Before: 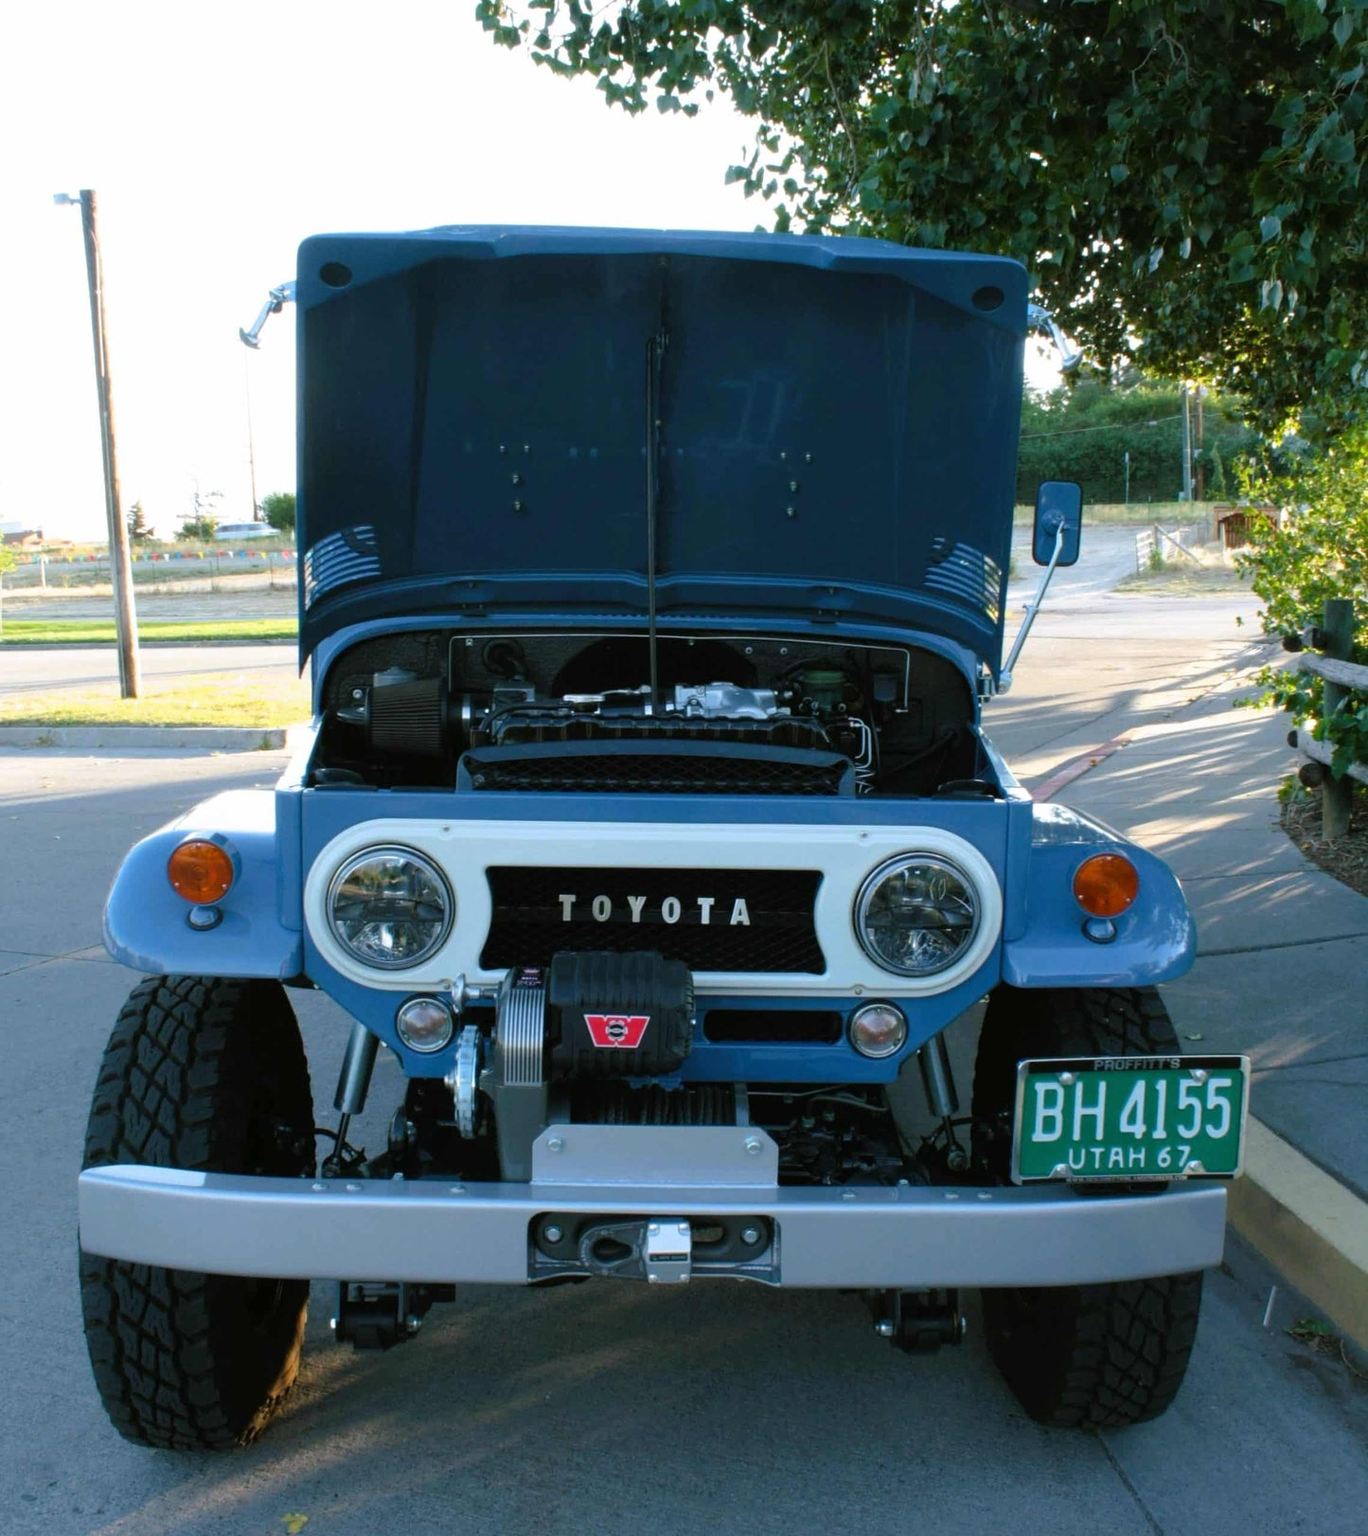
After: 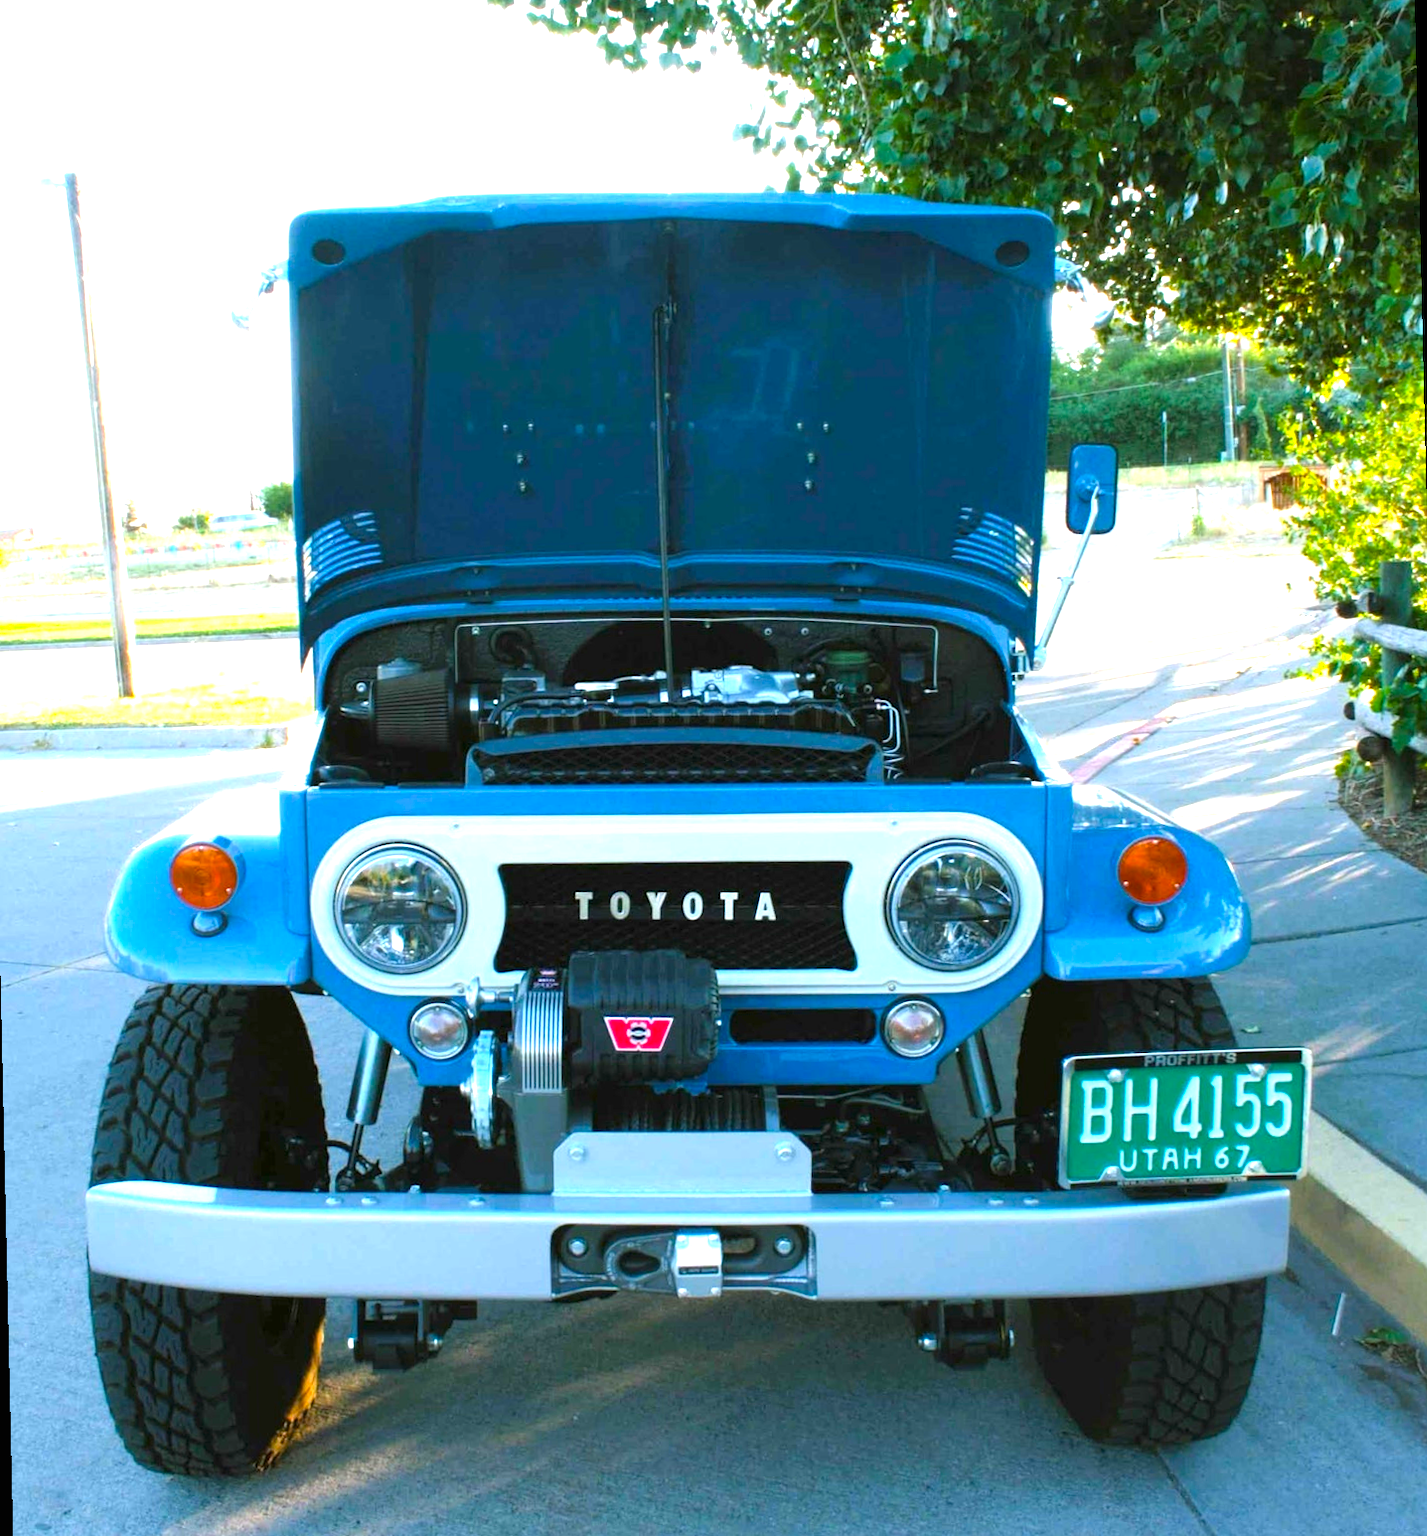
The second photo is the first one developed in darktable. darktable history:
color balance rgb: perceptual saturation grading › global saturation 30%, global vibrance 10%
exposure: black level correction 0, exposure 1.388 EV, compensate exposure bias true, compensate highlight preservation false
rotate and perspective: rotation -1.32°, lens shift (horizontal) -0.031, crop left 0.015, crop right 0.985, crop top 0.047, crop bottom 0.982
